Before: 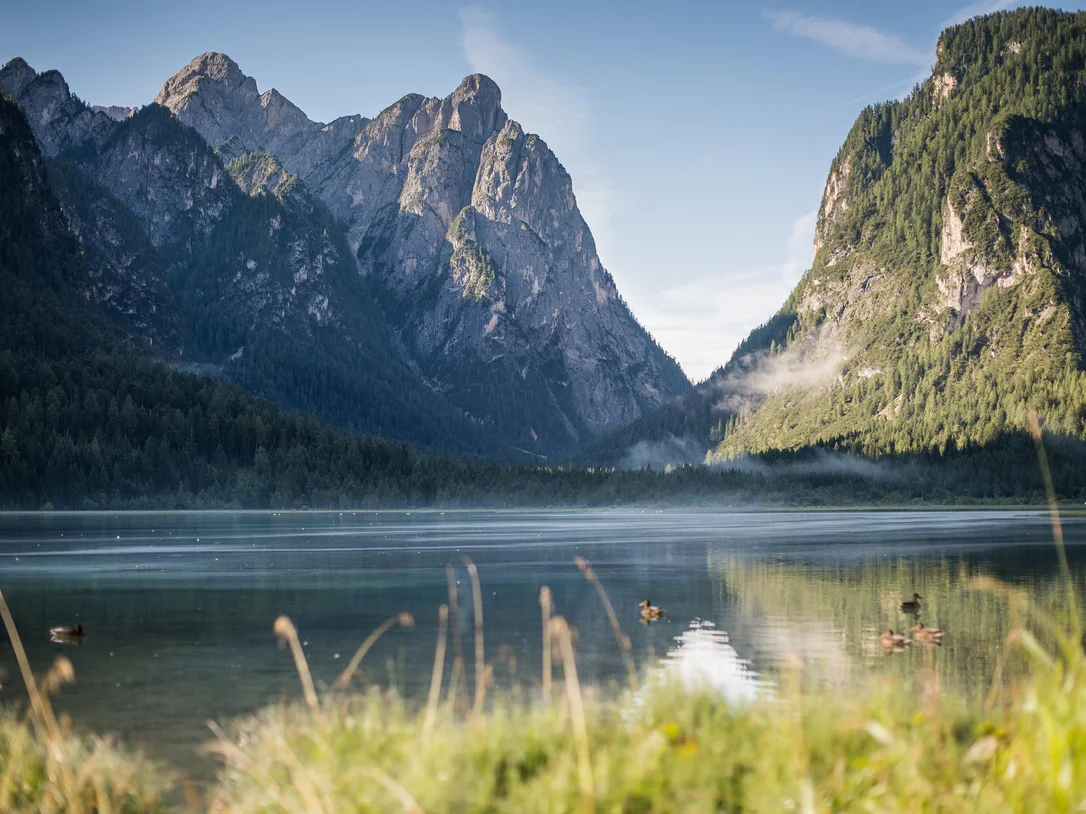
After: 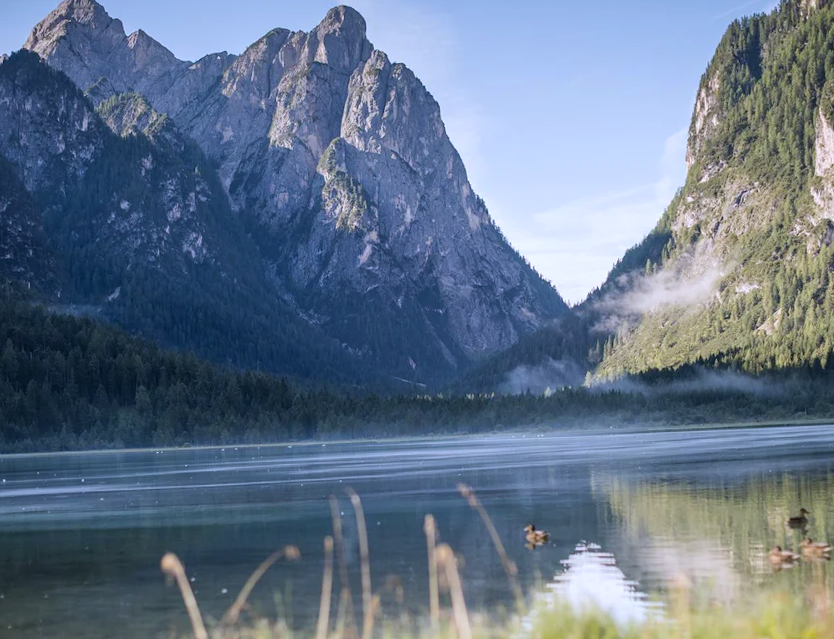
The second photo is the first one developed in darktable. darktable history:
rotate and perspective: rotation -2.22°, lens shift (horizontal) -0.022, automatic cropping off
crop and rotate: left 11.831%, top 11.346%, right 13.429%, bottom 13.899%
white balance: red 0.967, blue 1.119, emerald 0.756
